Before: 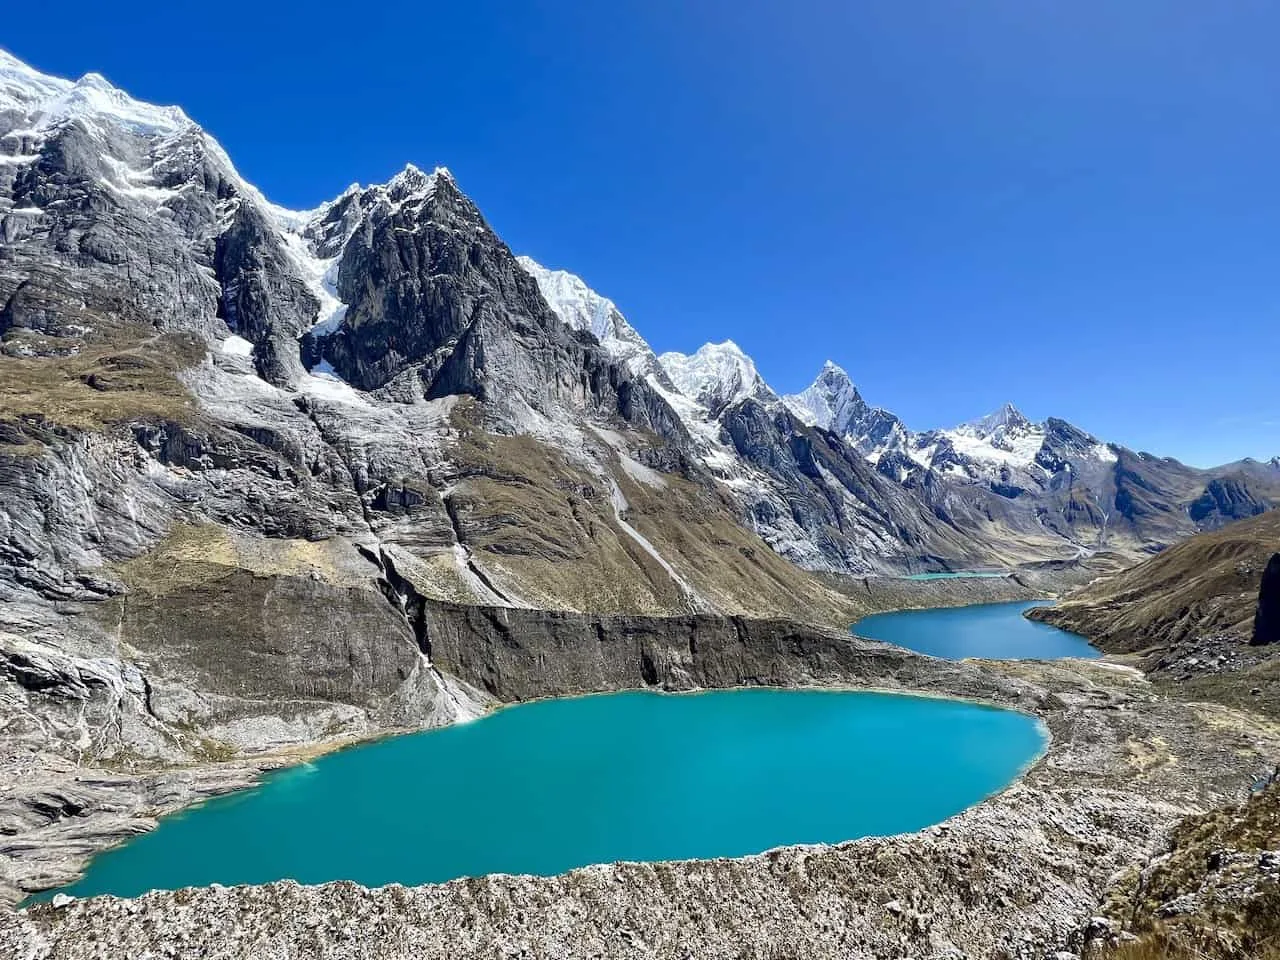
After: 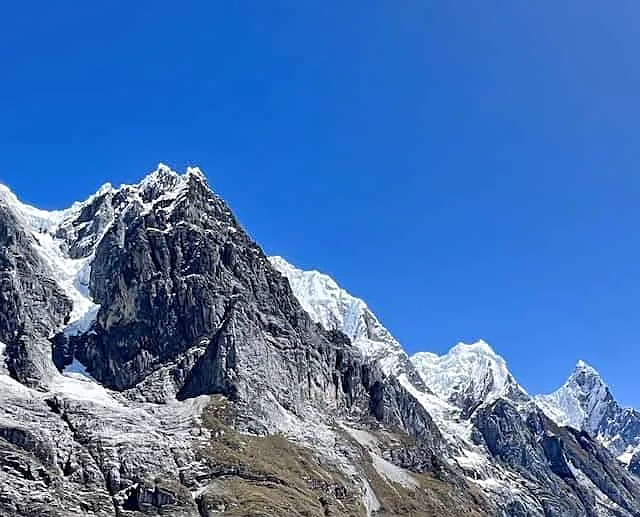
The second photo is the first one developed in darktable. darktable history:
sharpen: on, module defaults
shadows and highlights: shadows 59.96, highlights -60.52, soften with gaussian
crop: left 19.433%, right 30.5%, bottom 46.127%
